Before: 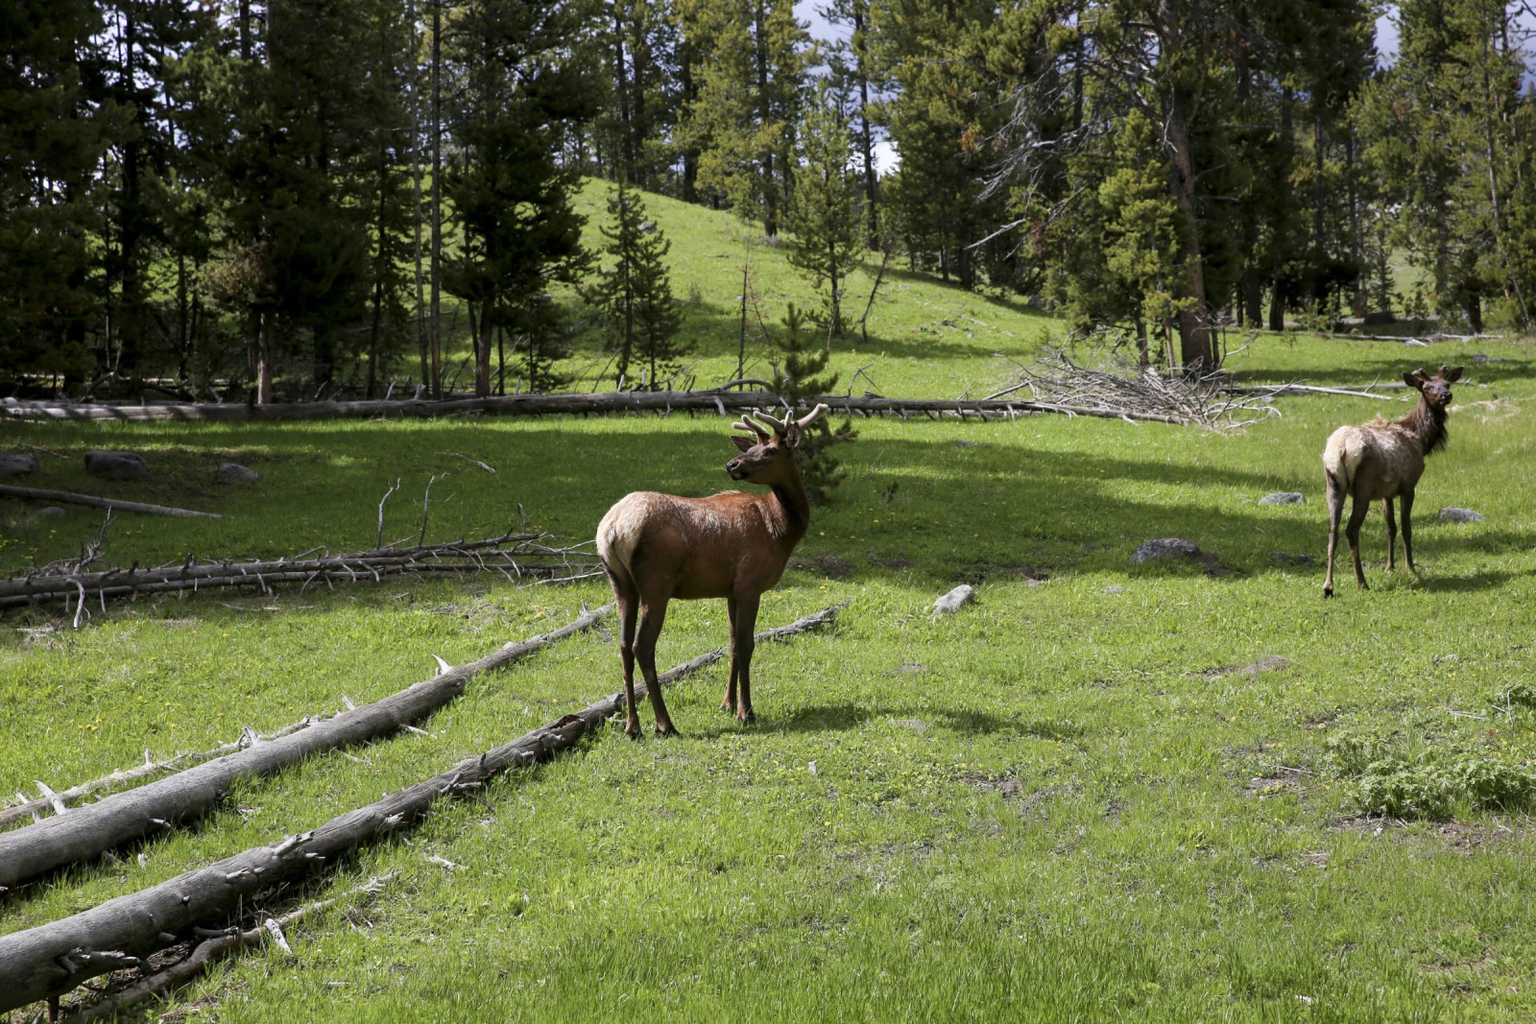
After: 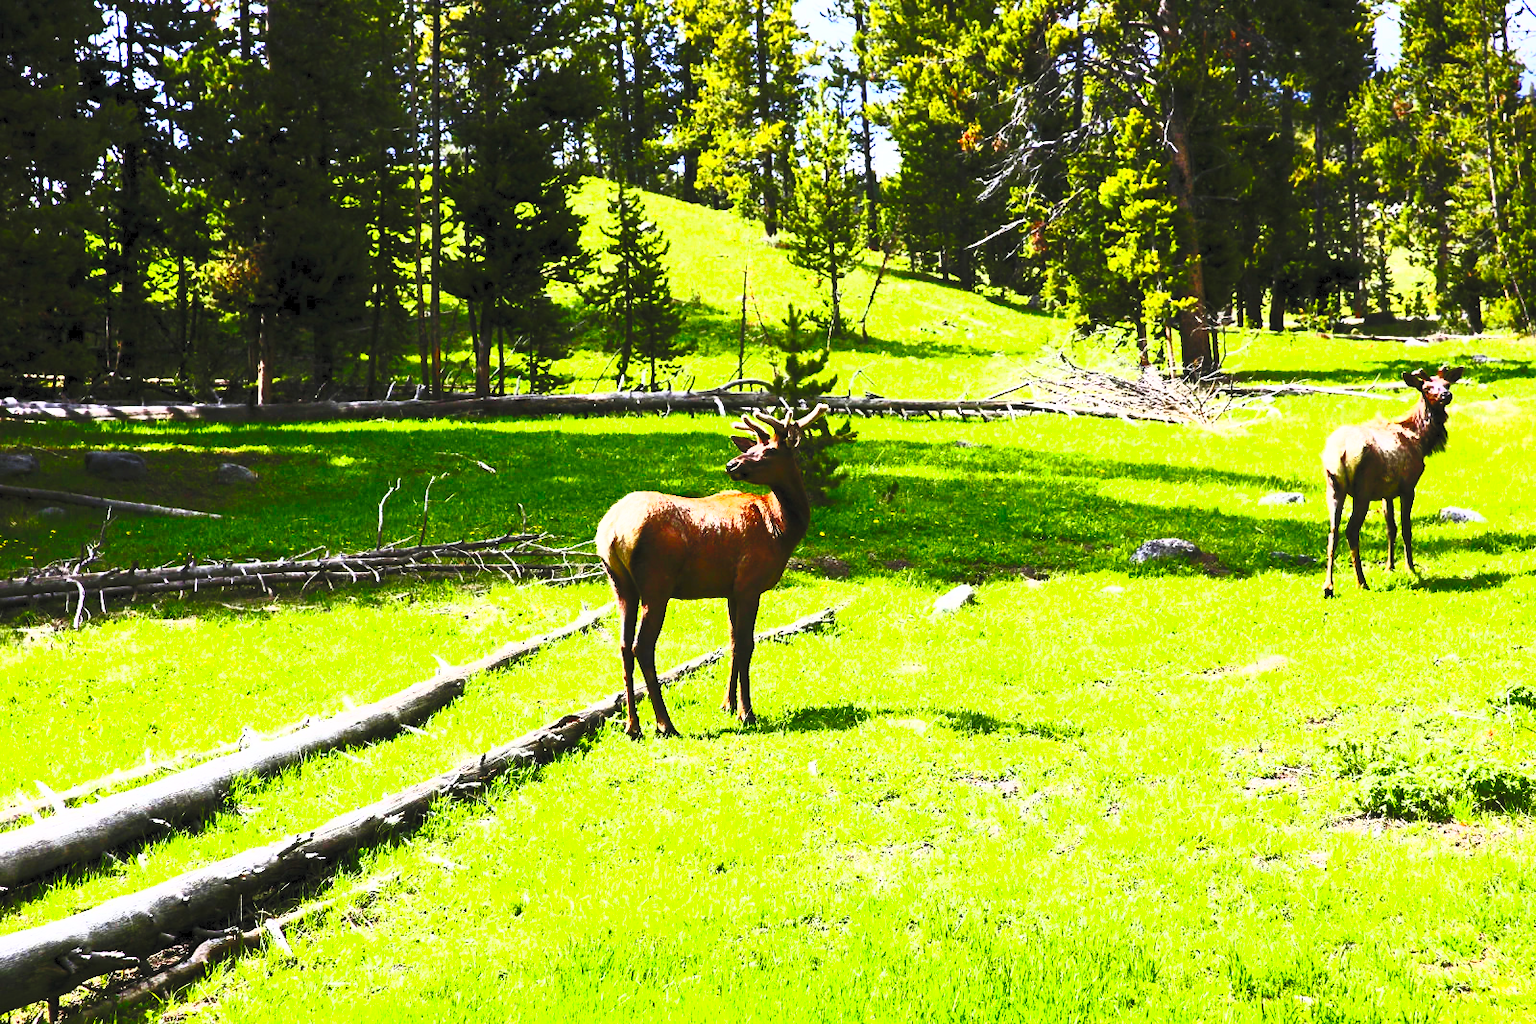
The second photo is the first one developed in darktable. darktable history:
contrast brightness saturation: contrast 1, brightness 1, saturation 1
tone equalizer: on, module defaults
base curve: curves: ch0 [(0, 0) (0.036, 0.025) (0.121, 0.166) (0.206, 0.329) (0.605, 0.79) (1, 1)], preserve colors none
